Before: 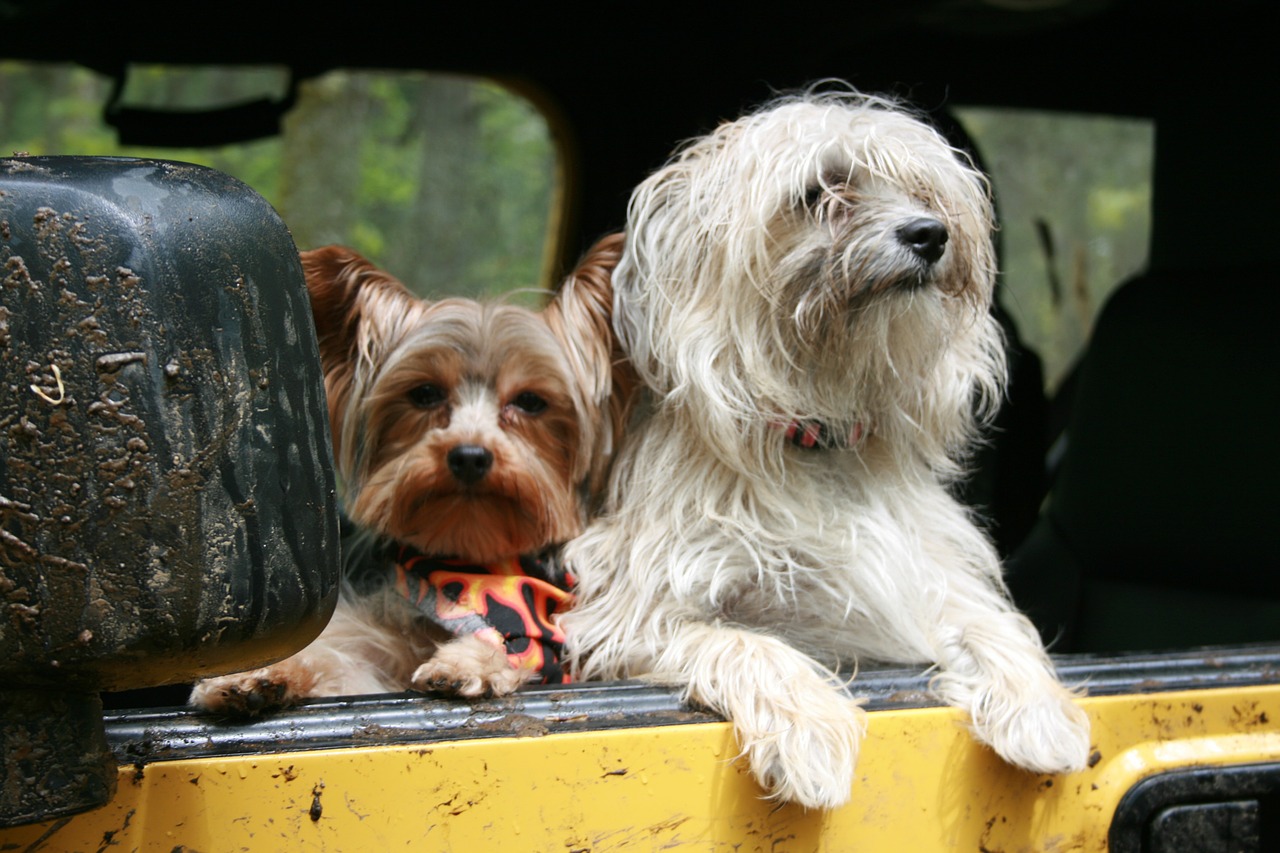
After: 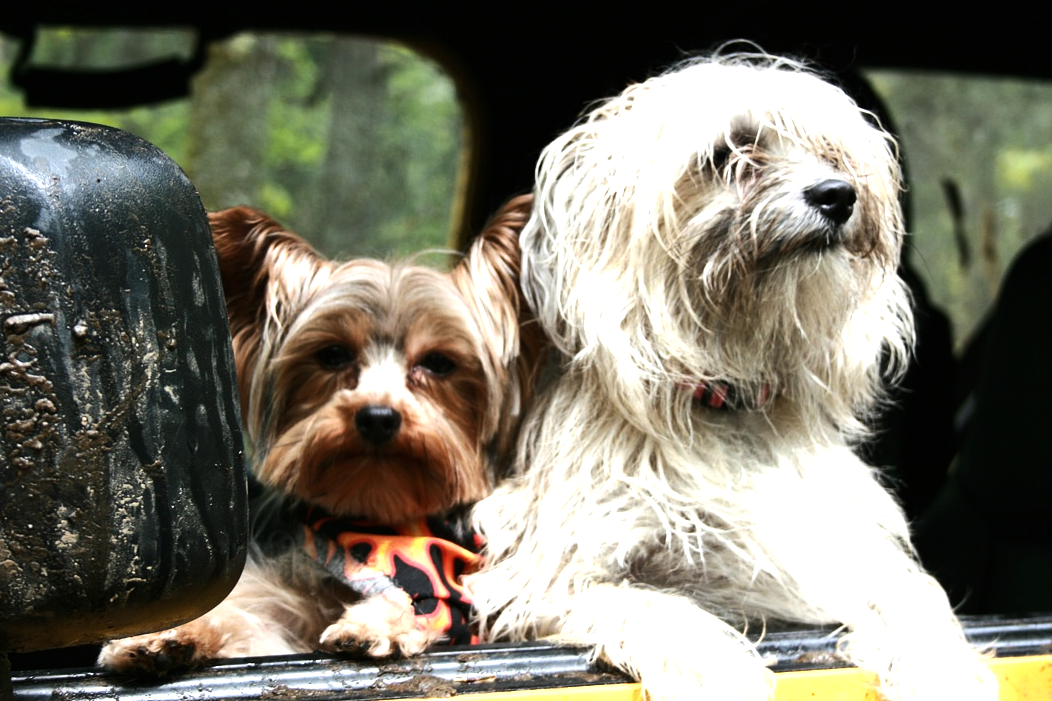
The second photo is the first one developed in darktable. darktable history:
crop and rotate: left 7.196%, top 4.574%, right 10.605%, bottom 13.178%
tone equalizer: -8 EV -1.08 EV, -7 EV -1.01 EV, -6 EV -0.867 EV, -5 EV -0.578 EV, -3 EV 0.578 EV, -2 EV 0.867 EV, -1 EV 1.01 EV, +0 EV 1.08 EV, edges refinement/feathering 500, mask exposure compensation -1.57 EV, preserve details no
shadows and highlights: shadows 37.27, highlights -28.18, soften with gaussian
